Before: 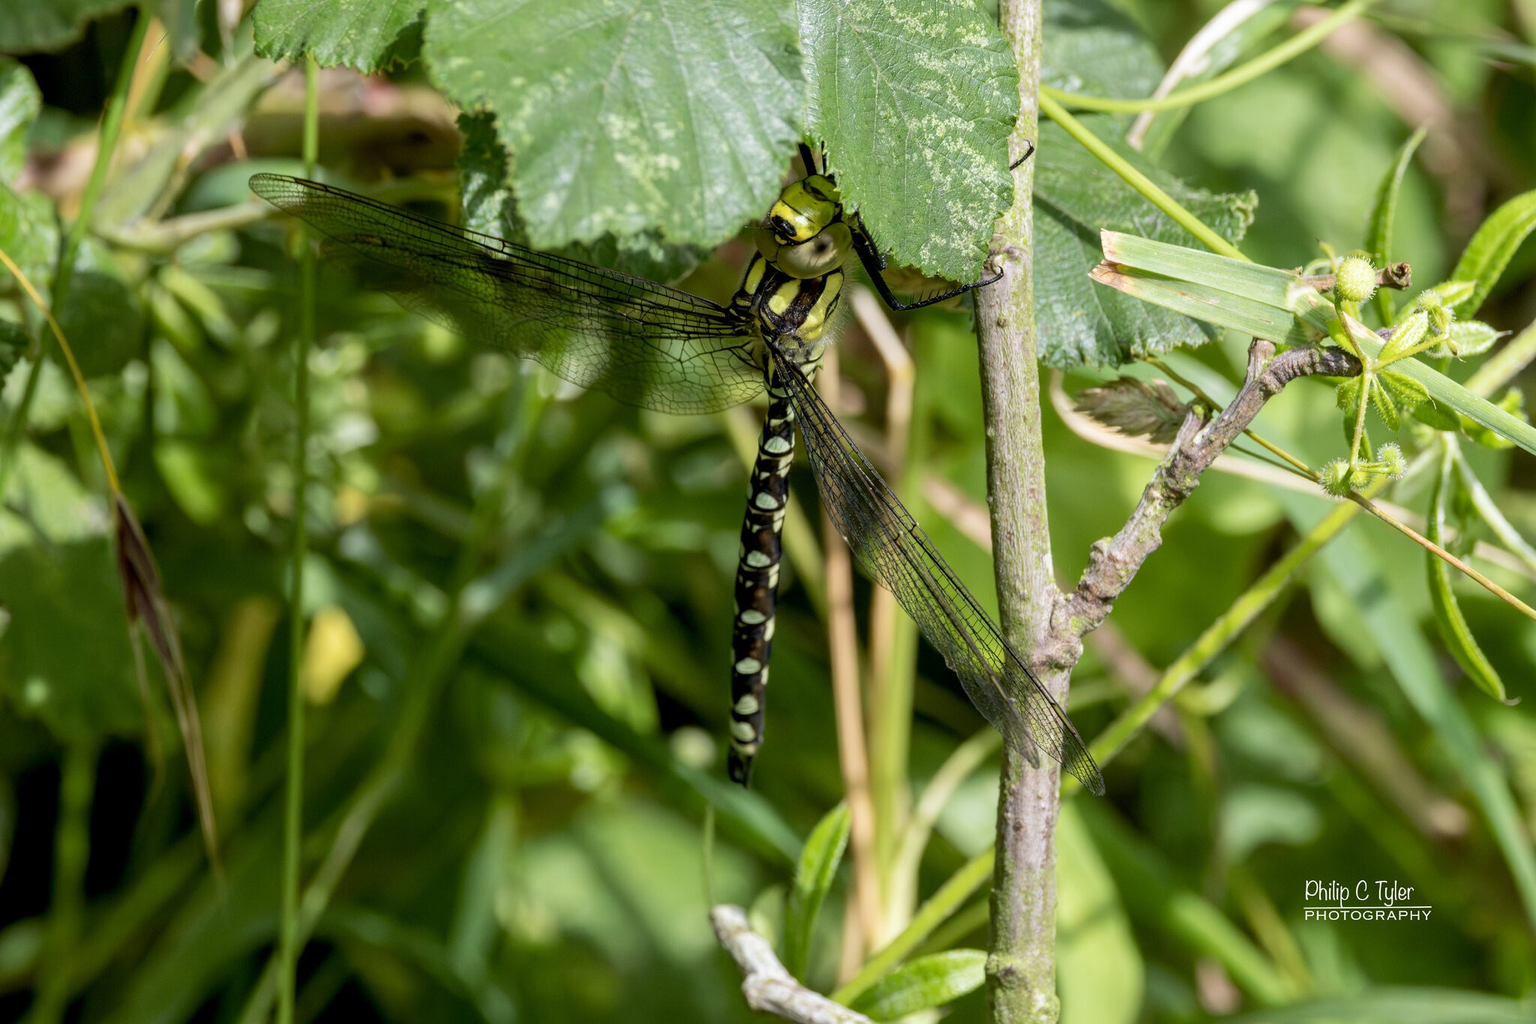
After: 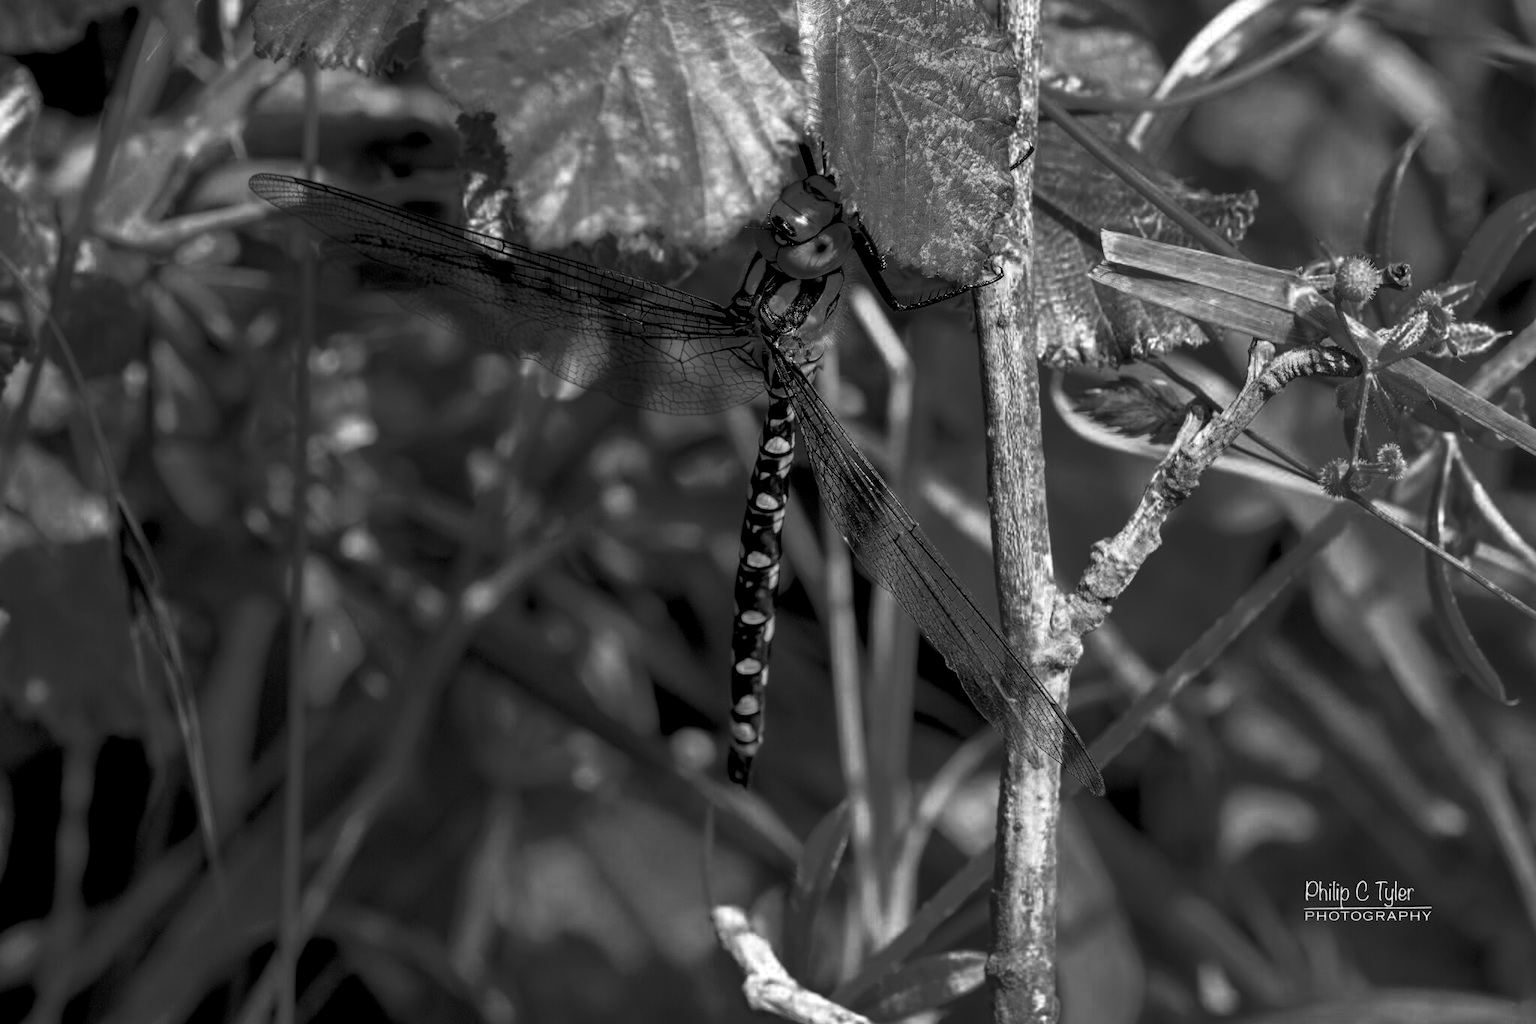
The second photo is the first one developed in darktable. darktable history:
local contrast: highlights 104%, shadows 99%, detail 120%, midtone range 0.2
color zones: curves: ch0 [(0.287, 0.048) (0.493, 0.484) (0.737, 0.816)]; ch1 [(0, 0) (0.143, 0) (0.286, 0) (0.429, 0) (0.571, 0) (0.714, 0) (0.857, 0)]
shadows and highlights: low approximation 0.01, soften with gaussian
filmic rgb: middle gray luminance 12.82%, black relative exposure -10.17 EV, white relative exposure 3.47 EV, target black luminance 0%, hardness 5.7, latitude 44.97%, contrast 1.215, highlights saturation mix 4.81%, shadows ↔ highlights balance 27.17%
exposure: exposure 0.638 EV, compensate highlight preservation false
